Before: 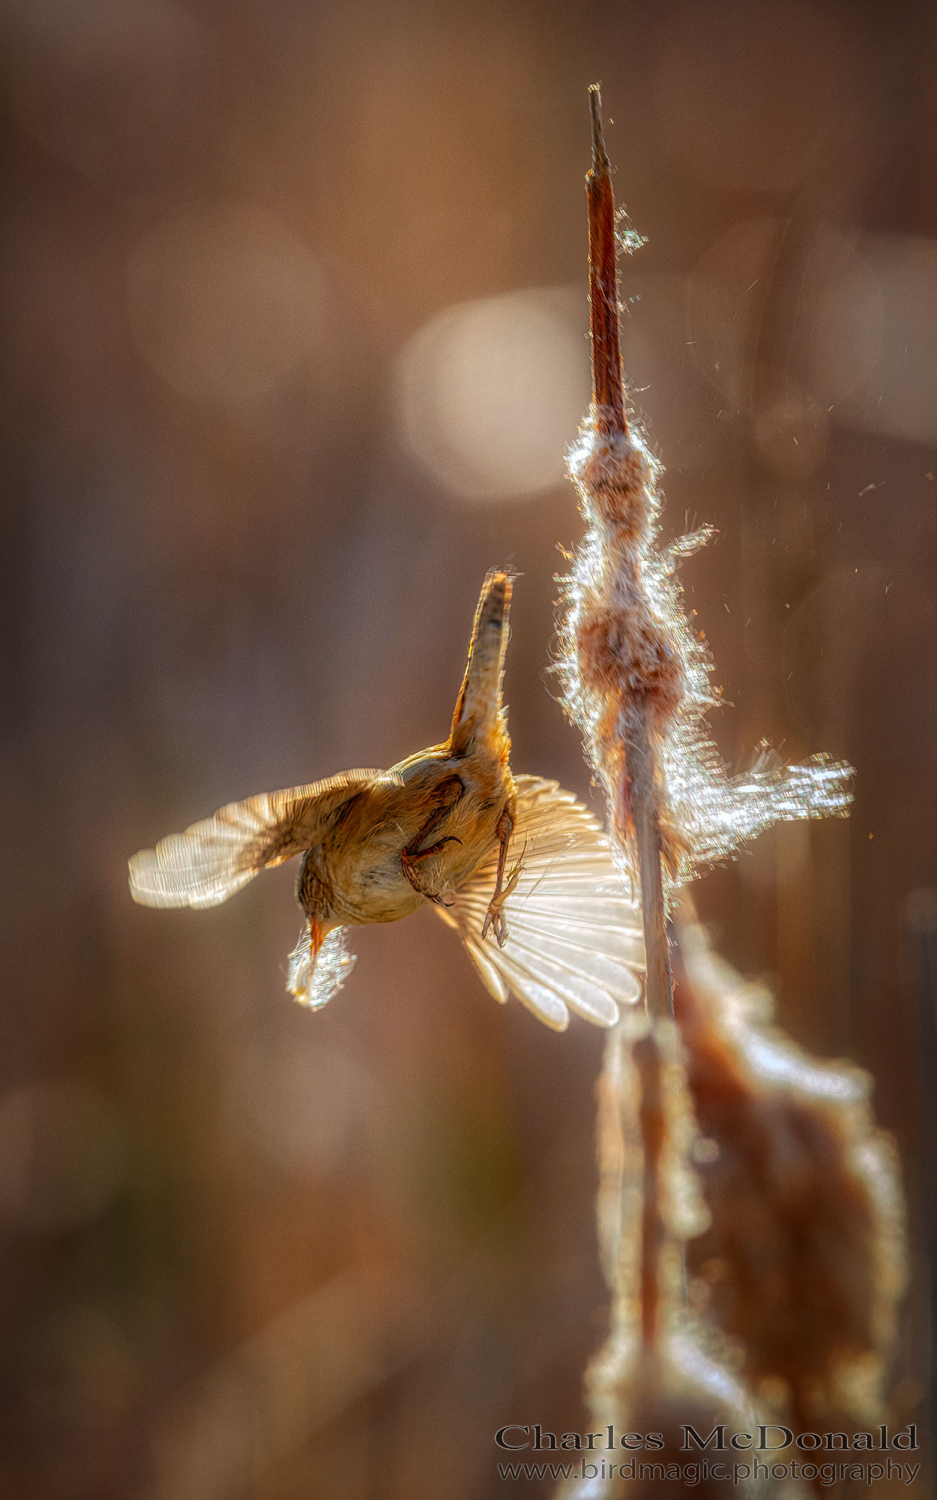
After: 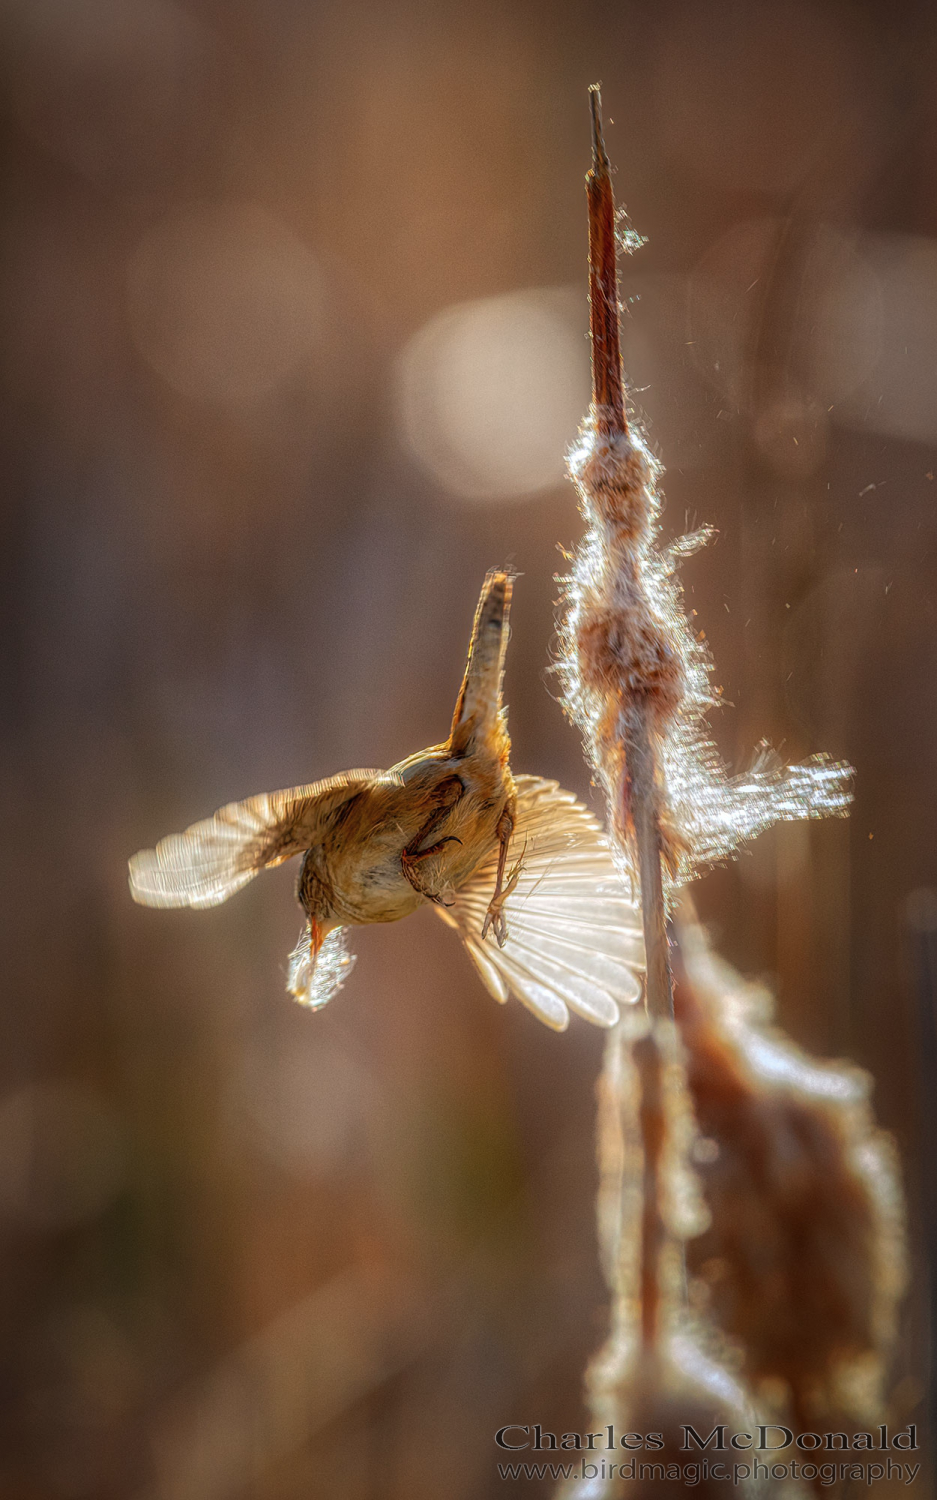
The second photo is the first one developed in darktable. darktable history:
contrast brightness saturation: saturation -0.091
